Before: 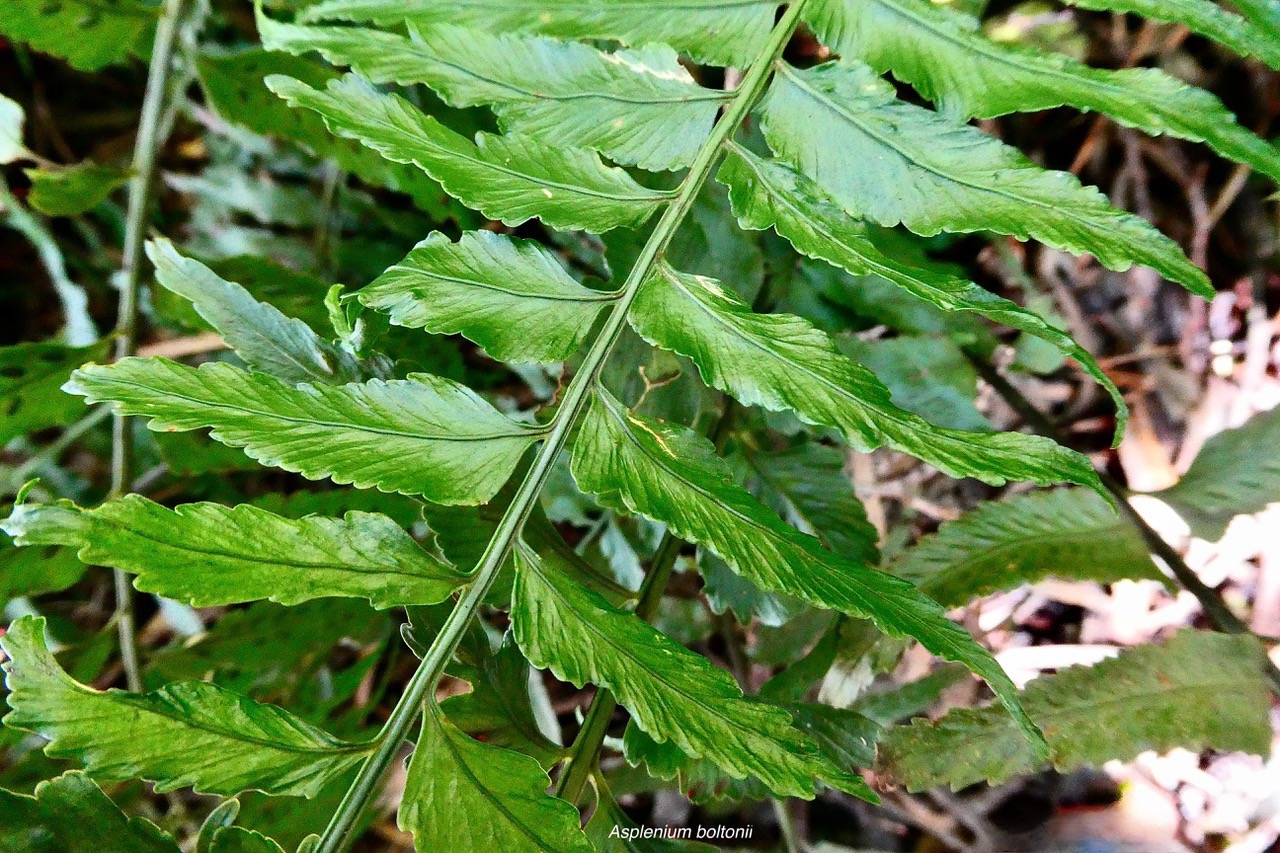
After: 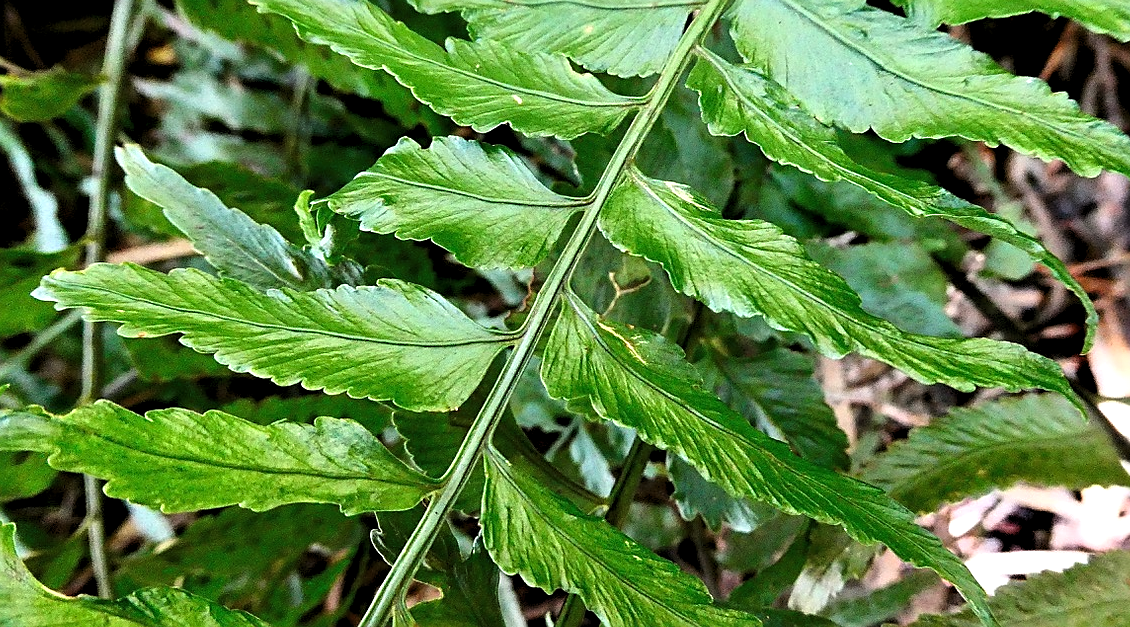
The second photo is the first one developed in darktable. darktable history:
crop and rotate: left 2.407%, top 11.044%, right 9.311%, bottom 15.406%
shadows and highlights: radius 334.14, shadows 64.97, highlights 5.34, compress 87.51%, soften with gaussian
sharpen: on, module defaults
levels: levels [0.062, 0.494, 0.925]
